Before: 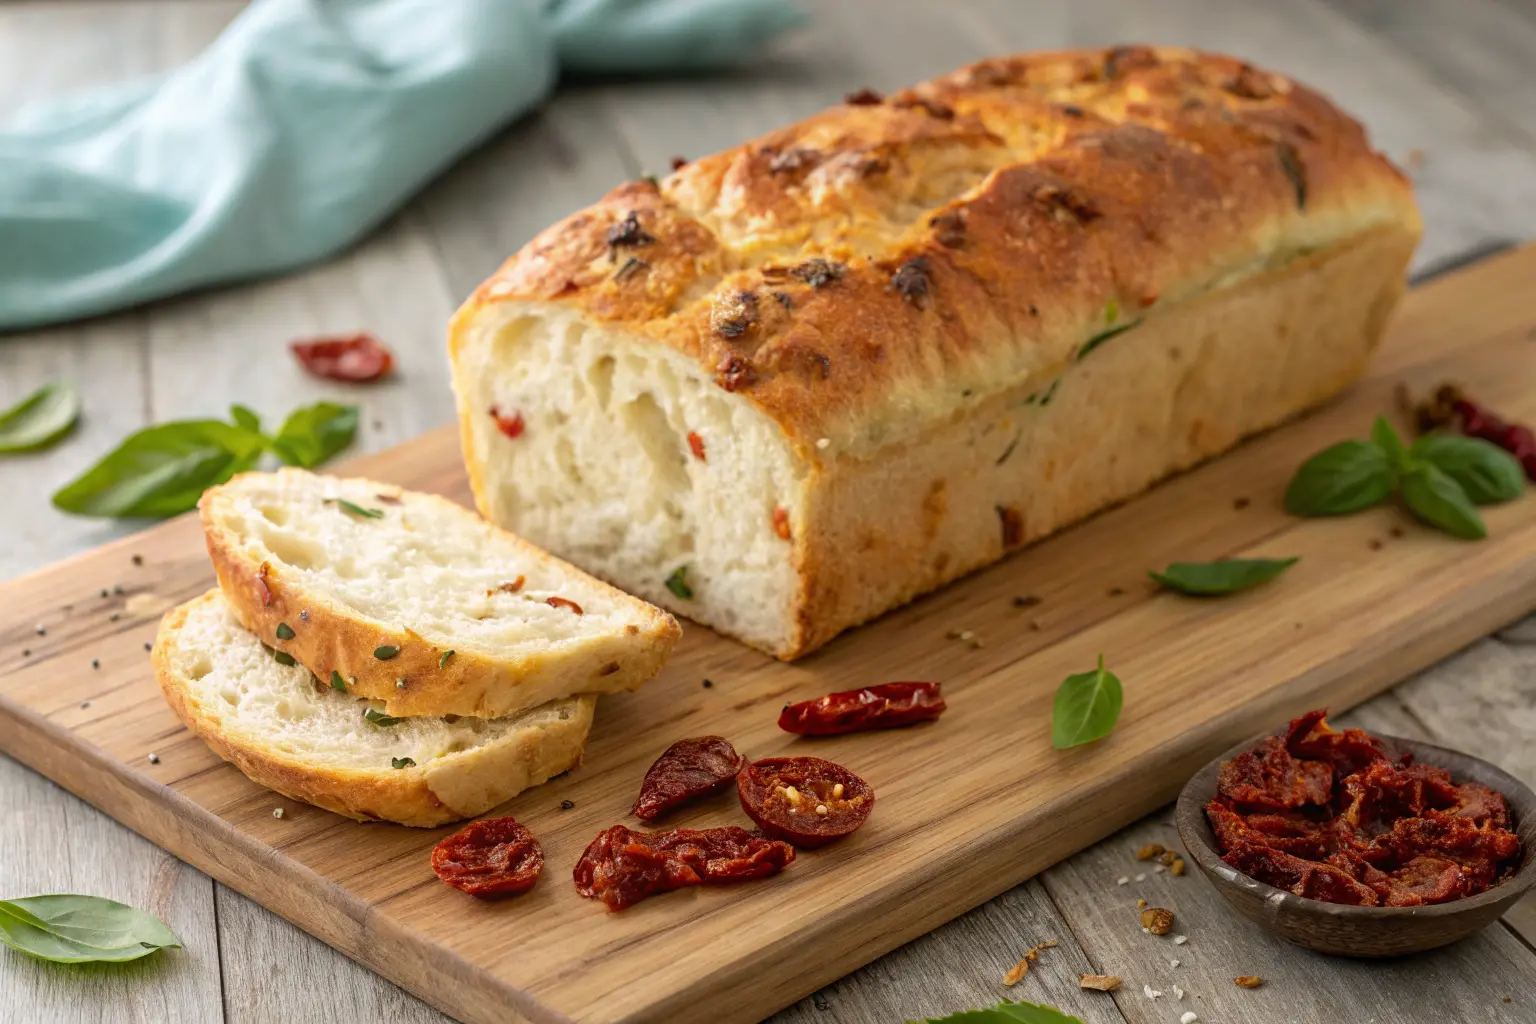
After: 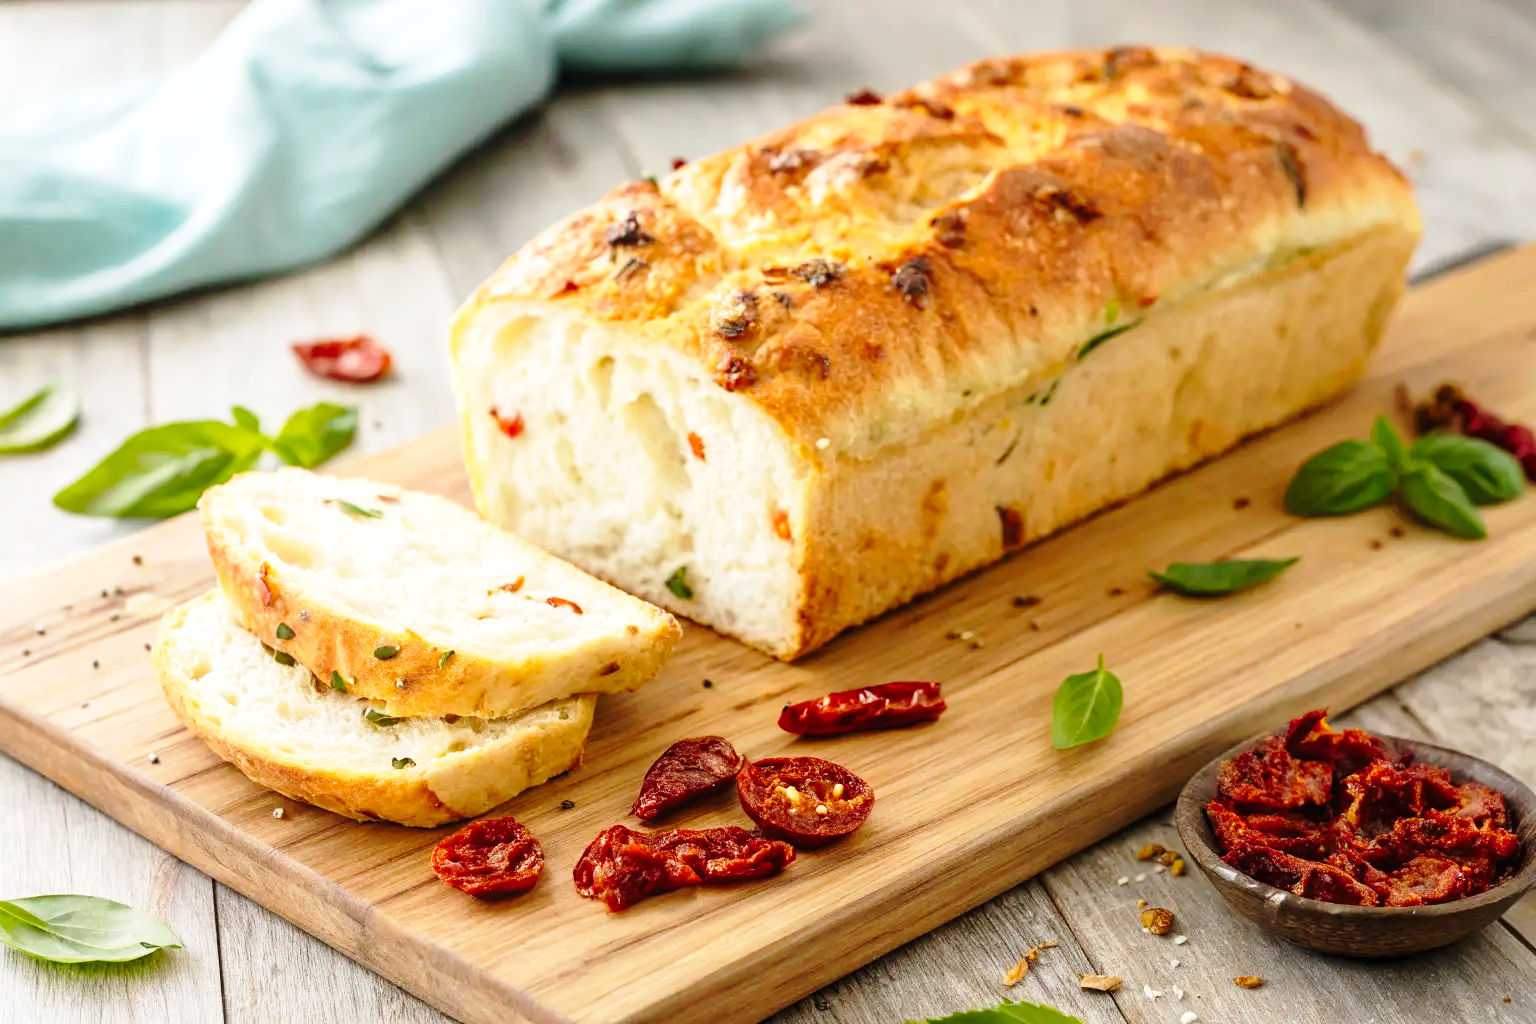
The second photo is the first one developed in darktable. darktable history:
base curve: curves: ch0 [(0, 0) (0.028, 0.03) (0.121, 0.232) (0.46, 0.748) (0.859, 0.968) (1, 1)], preserve colors none
exposure: exposure 0.191 EV, compensate highlight preservation false
